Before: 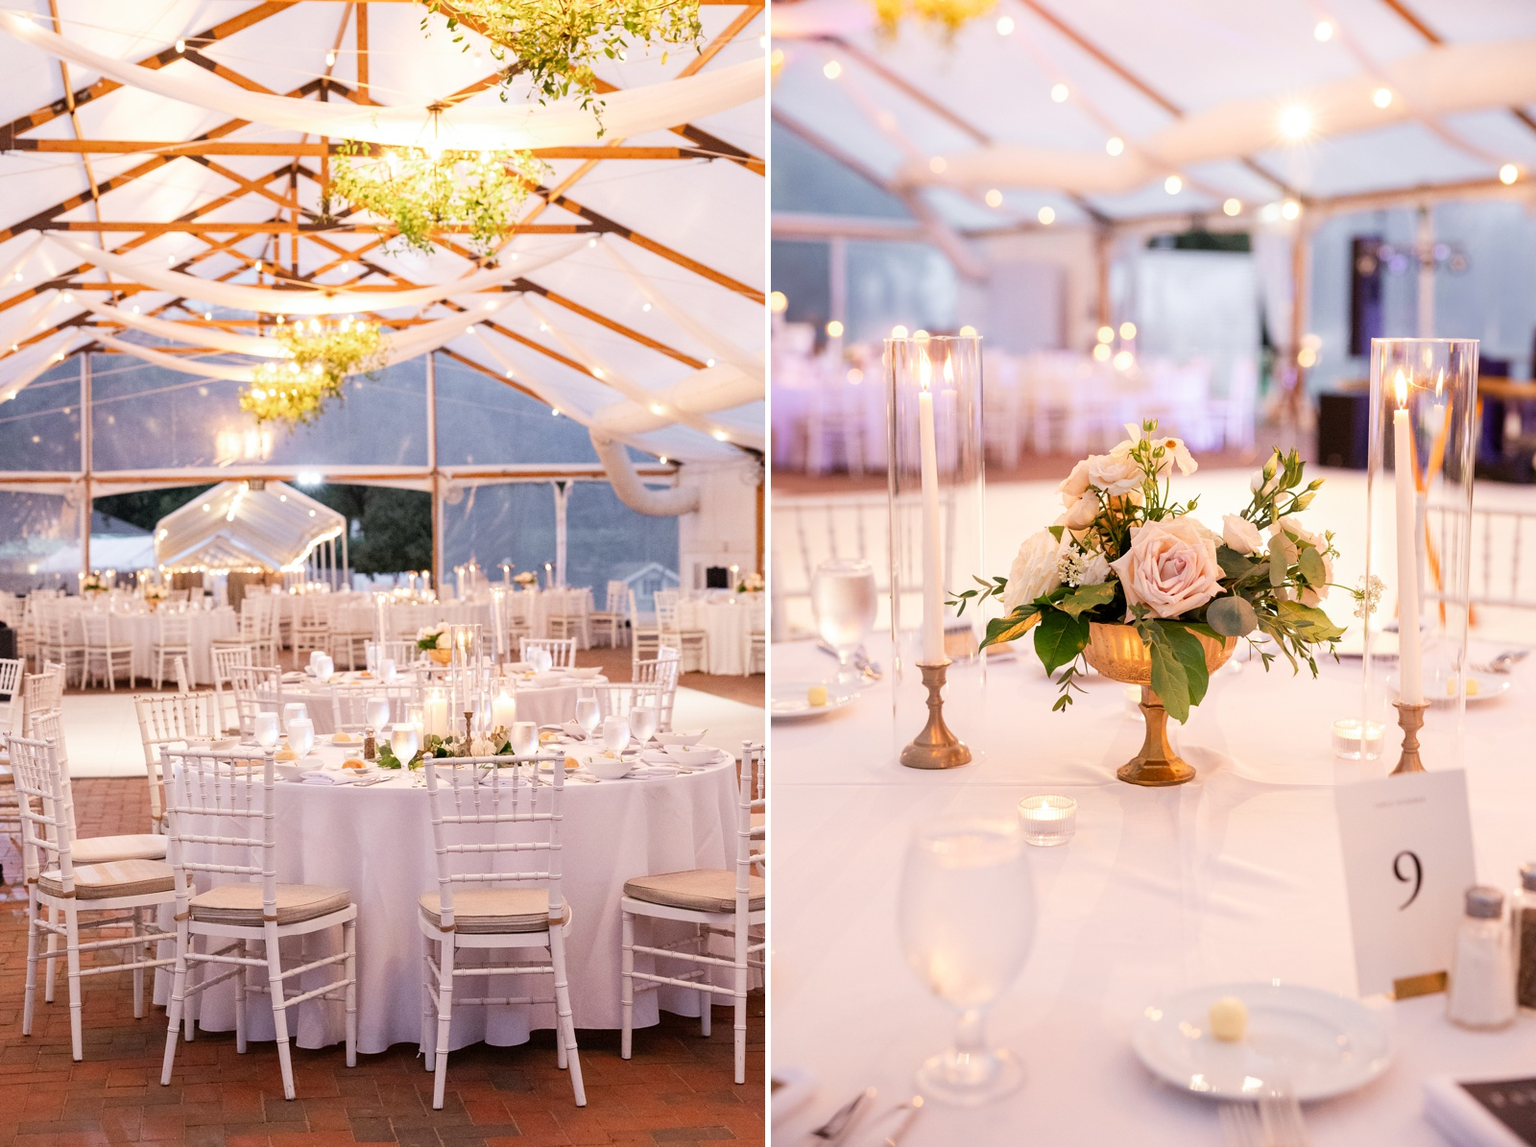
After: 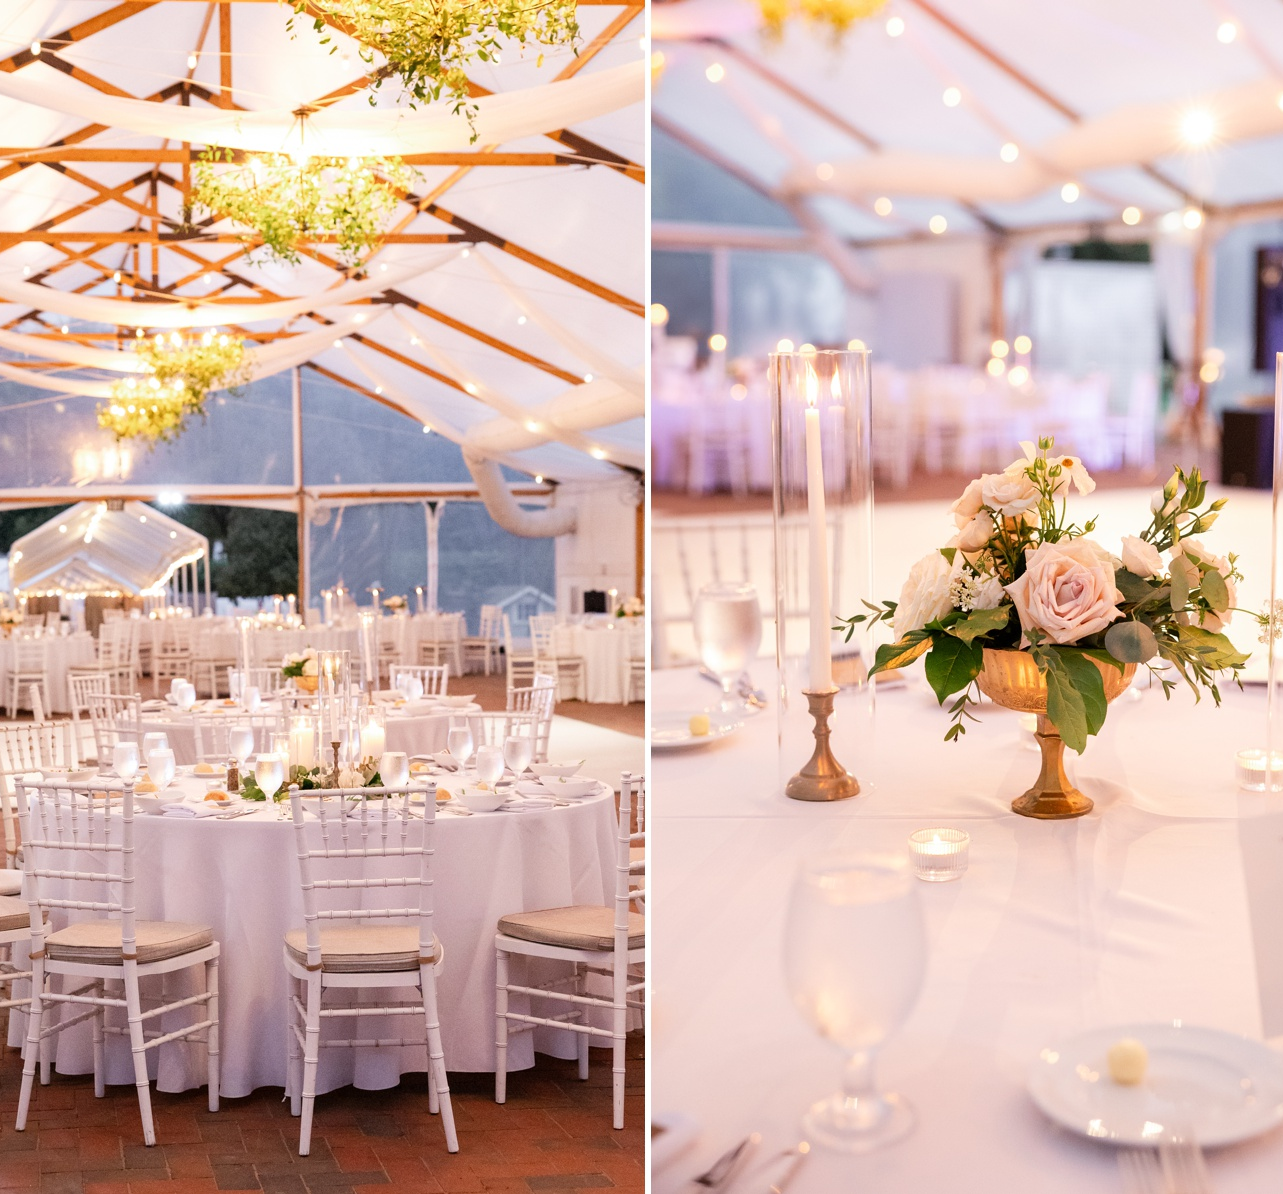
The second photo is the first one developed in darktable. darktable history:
crop and rotate: left 9.54%, right 10.218%
color zones: curves: ch0 [(0, 0.5) (0.143, 0.5) (0.286, 0.5) (0.429, 0.504) (0.571, 0.5) (0.714, 0.509) (0.857, 0.5) (1, 0.5)]; ch1 [(0, 0.425) (0.143, 0.425) (0.286, 0.375) (0.429, 0.405) (0.571, 0.5) (0.714, 0.47) (0.857, 0.425) (1, 0.435)]; ch2 [(0, 0.5) (0.143, 0.5) (0.286, 0.5) (0.429, 0.517) (0.571, 0.5) (0.714, 0.51) (0.857, 0.5) (1, 0.5)], mix -95.38%
